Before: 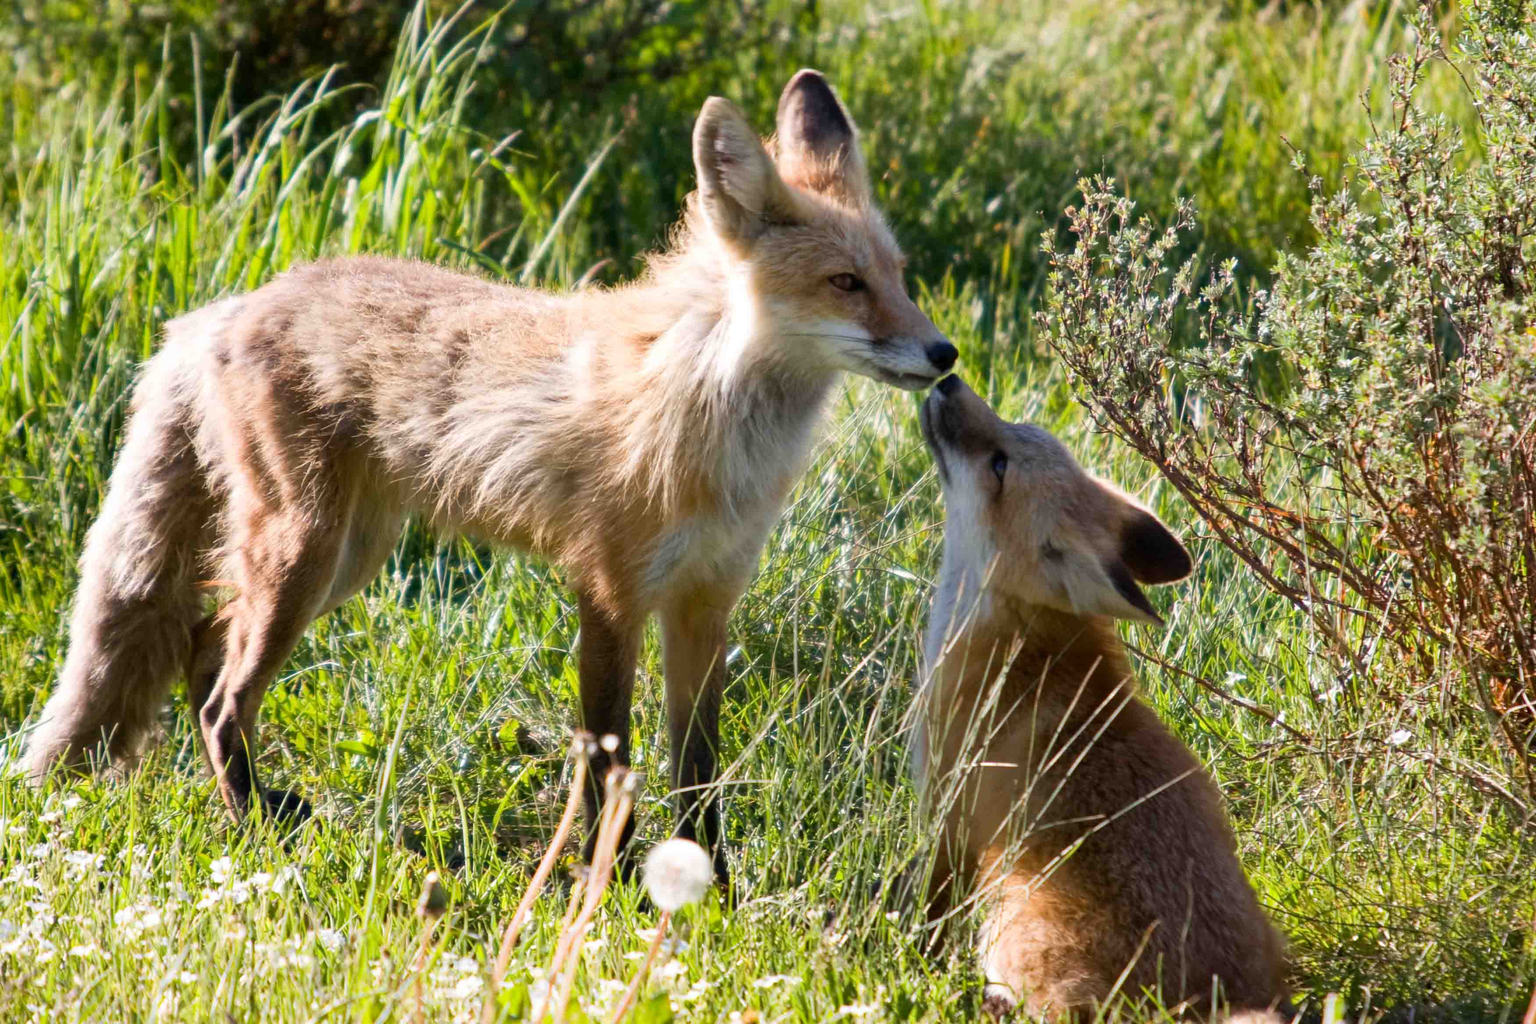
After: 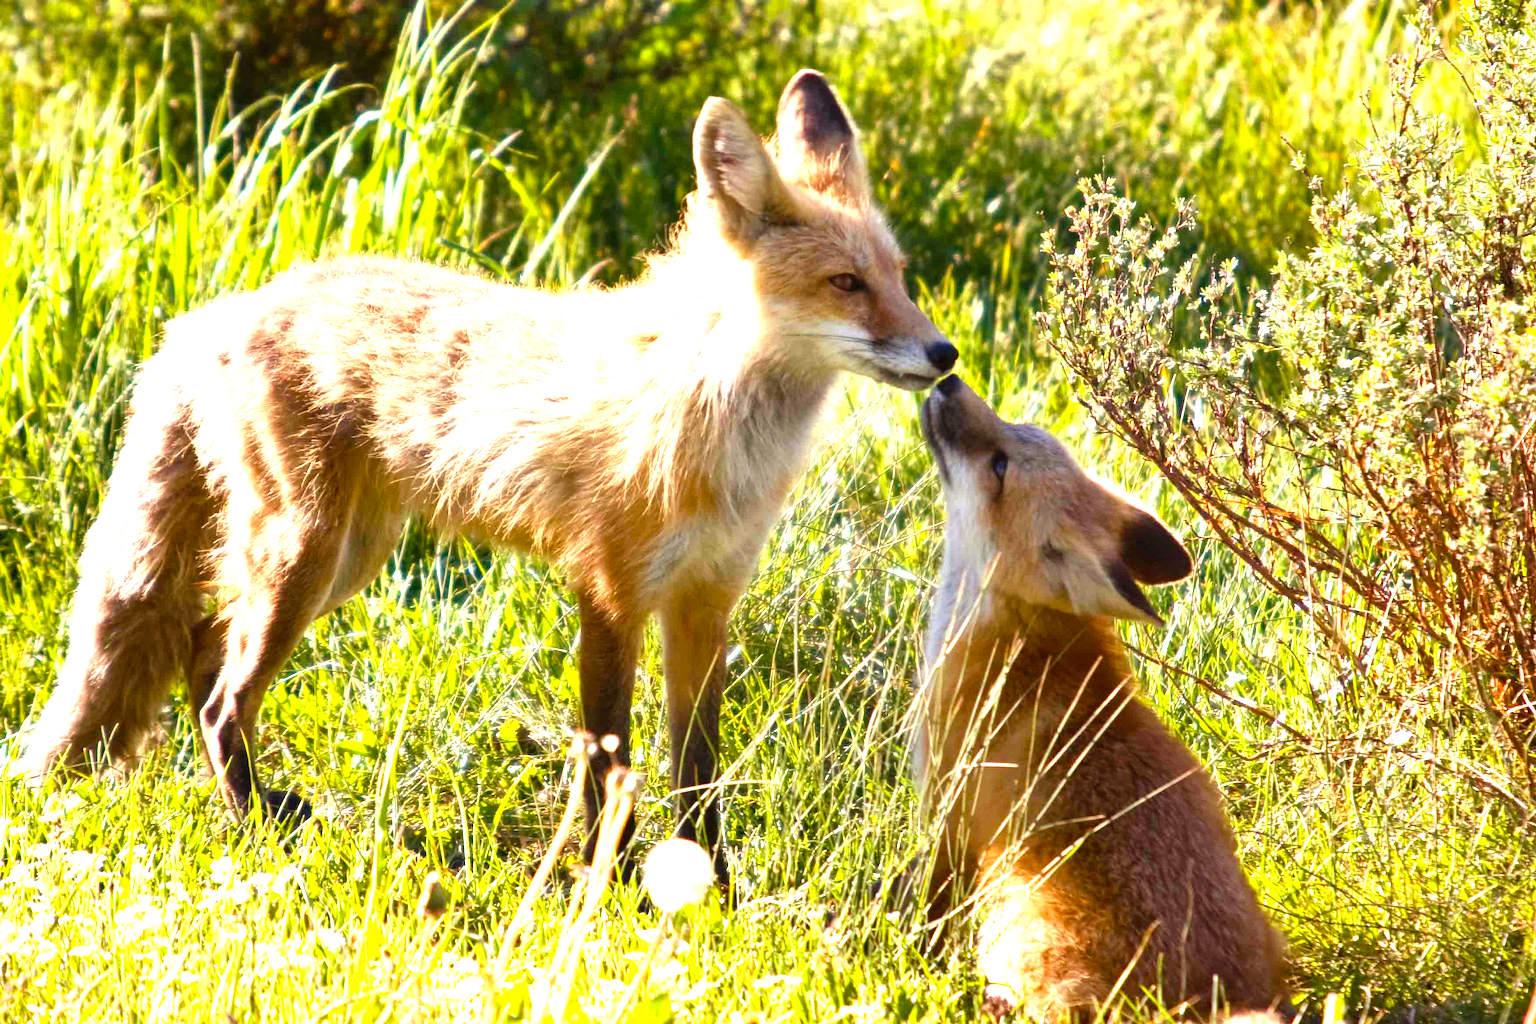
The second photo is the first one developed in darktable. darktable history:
exposure: black level correction 0, exposure 1.2 EV, compensate highlight preservation false
color balance rgb: shadows lift › chroma 2%, shadows lift › hue 219.6°, power › hue 313.2°, highlights gain › chroma 3%, highlights gain › hue 75.6°, global offset › luminance 0.5%, perceptual saturation grading › global saturation 15.33%, perceptual saturation grading › highlights -19.33%, perceptual saturation grading › shadows 20%, global vibrance 20%
rgb levels: mode RGB, independent channels, levels [[0, 0.5, 1], [0, 0.521, 1], [0, 0.536, 1]]
